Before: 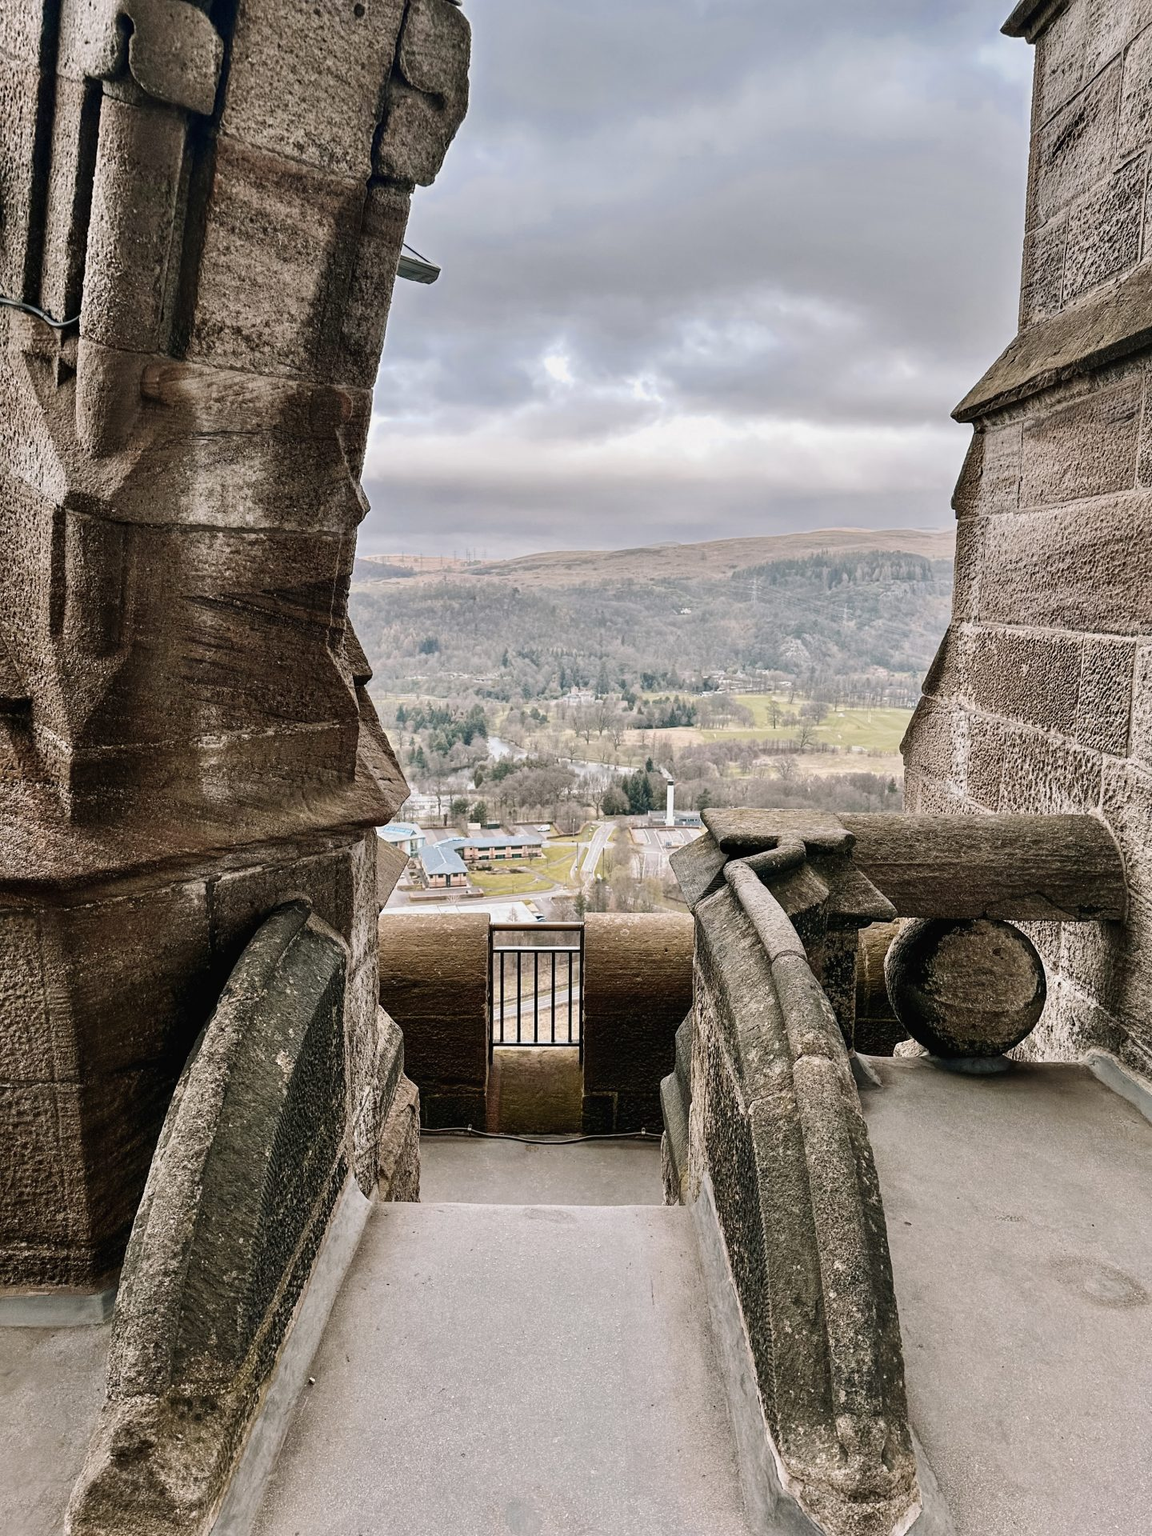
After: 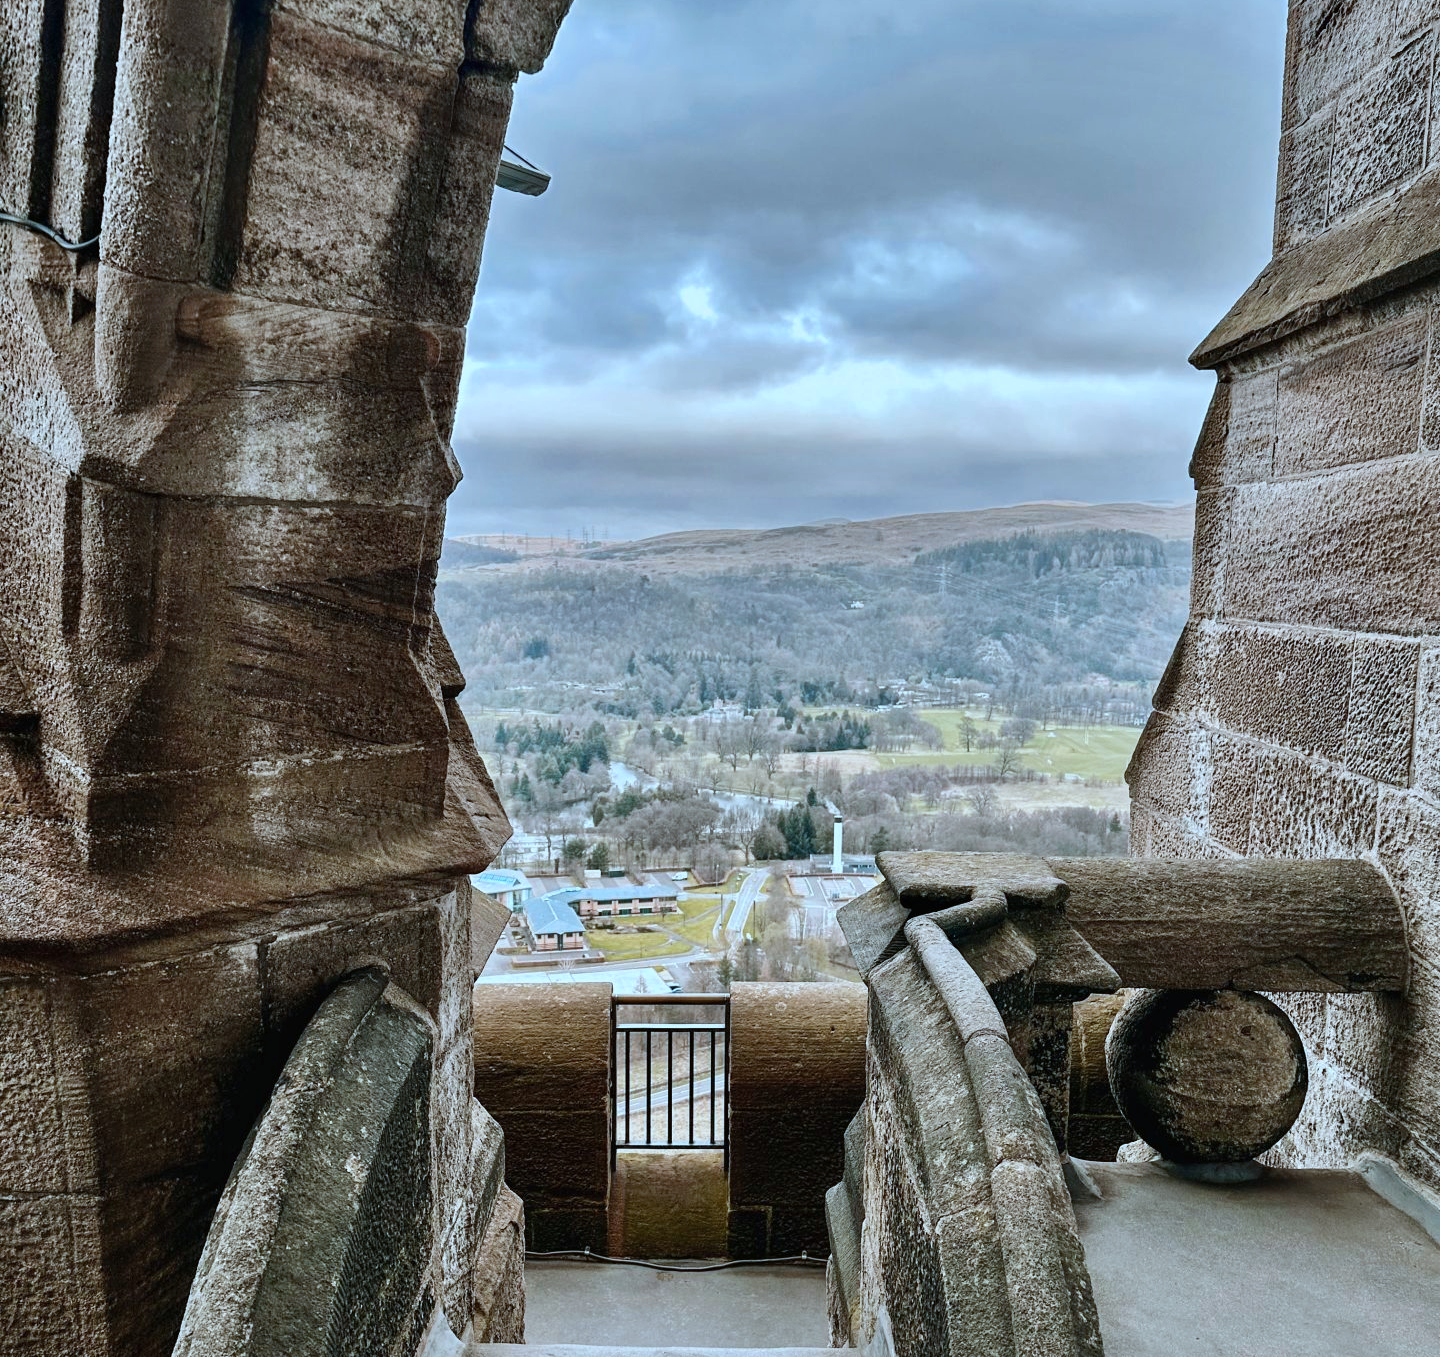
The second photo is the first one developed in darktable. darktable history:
shadows and highlights: shadows 25, highlights -48, soften with gaussian
color balance rgb: perceptual saturation grading › global saturation 20%, global vibrance 20%
crop and rotate: top 8.293%, bottom 20.996%
color correction: highlights a* -10.69, highlights b* -19.19
exposure: compensate highlight preservation false
